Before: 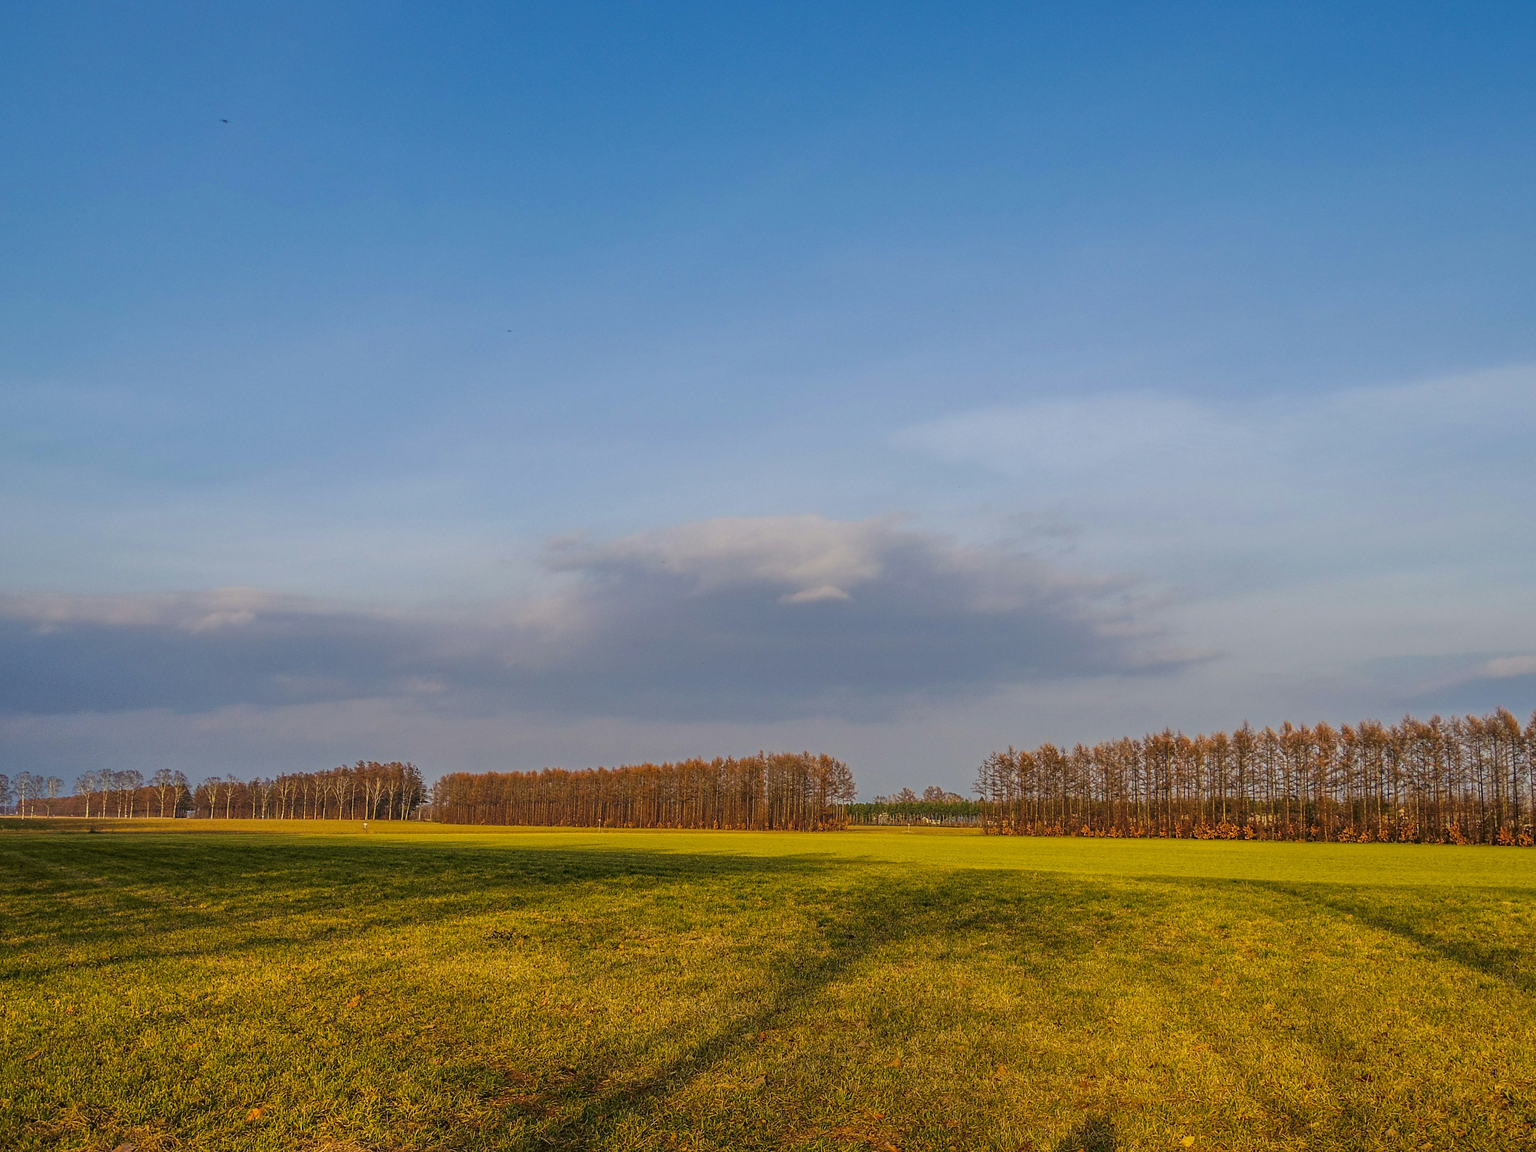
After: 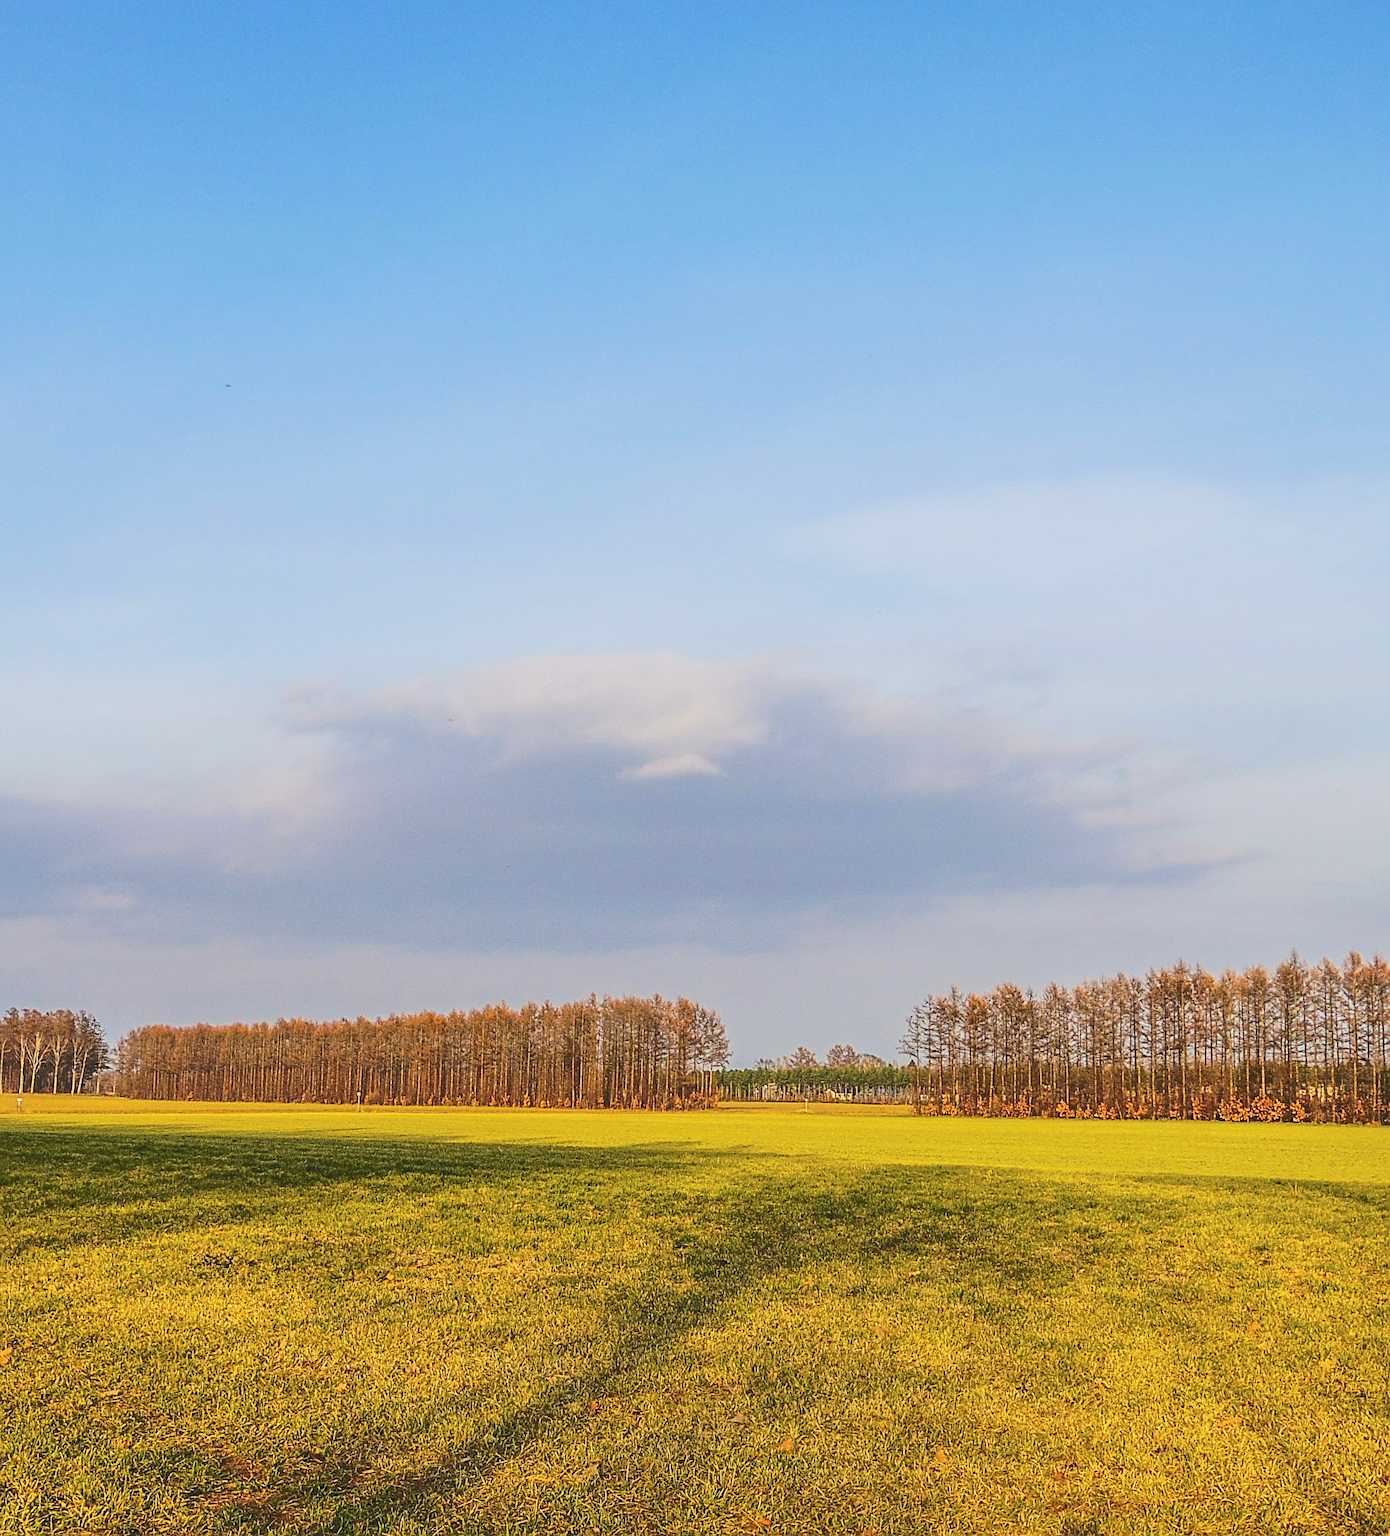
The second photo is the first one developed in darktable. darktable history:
base curve: curves: ch0 [(0, 0) (0.088, 0.125) (0.176, 0.251) (0.354, 0.501) (0.613, 0.749) (1, 0.877)], preserve colors none
tone curve: curves: ch0 [(0, 0) (0.003, 0.177) (0.011, 0.177) (0.025, 0.176) (0.044, 0.178) (0.069, 0.186) (0.1, 0.194) (0.136, 0.203) (0.177, 0.223) (0.224, 0.255) (0.277, 0.305) (0.335, 0.383) (0.399, 0.467) (0.468, 0.546) (0.543, 0.616) (0.623, 0.694) (0.709, 0.764) (0.801, 0.834) (0.898, 0.901) (1, 1)], color space Lab, independent channels, preserve colors none
sharpen: on, module defaults
crop and rotate: left 22.926%, top 5.632%, right 14.534%, bottom 2.259%
